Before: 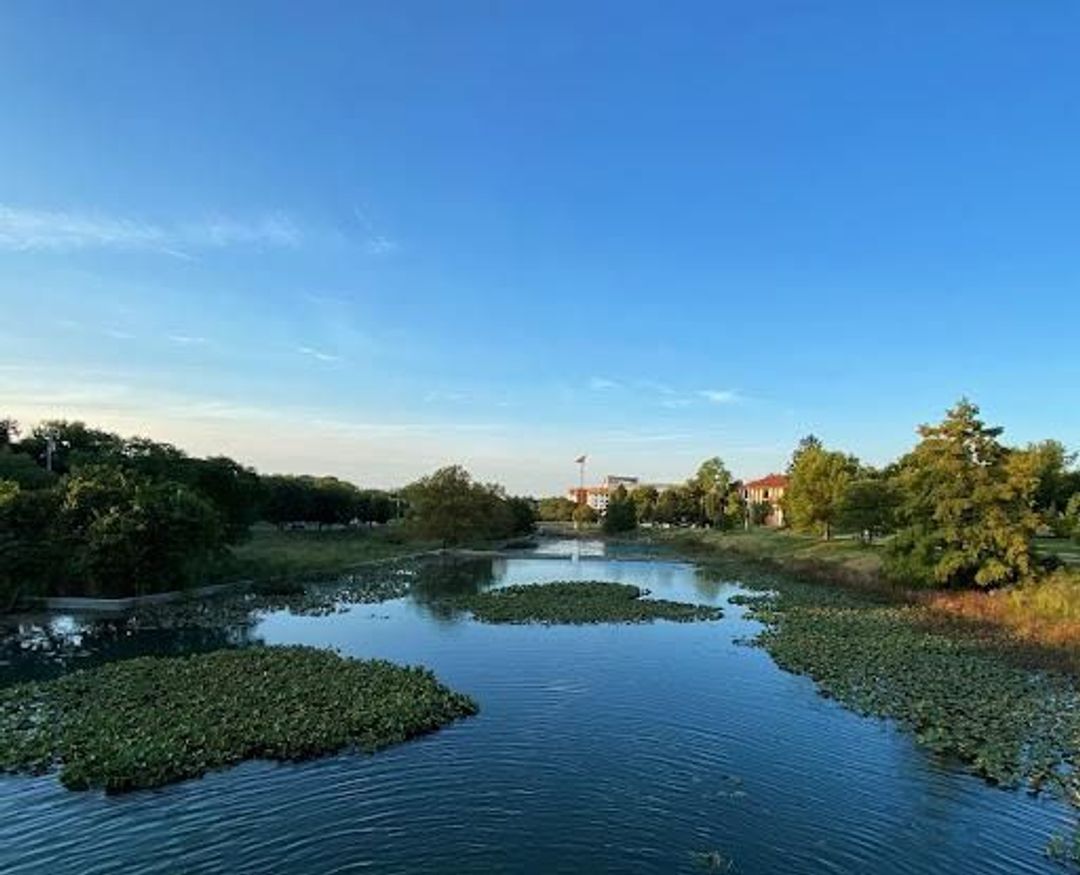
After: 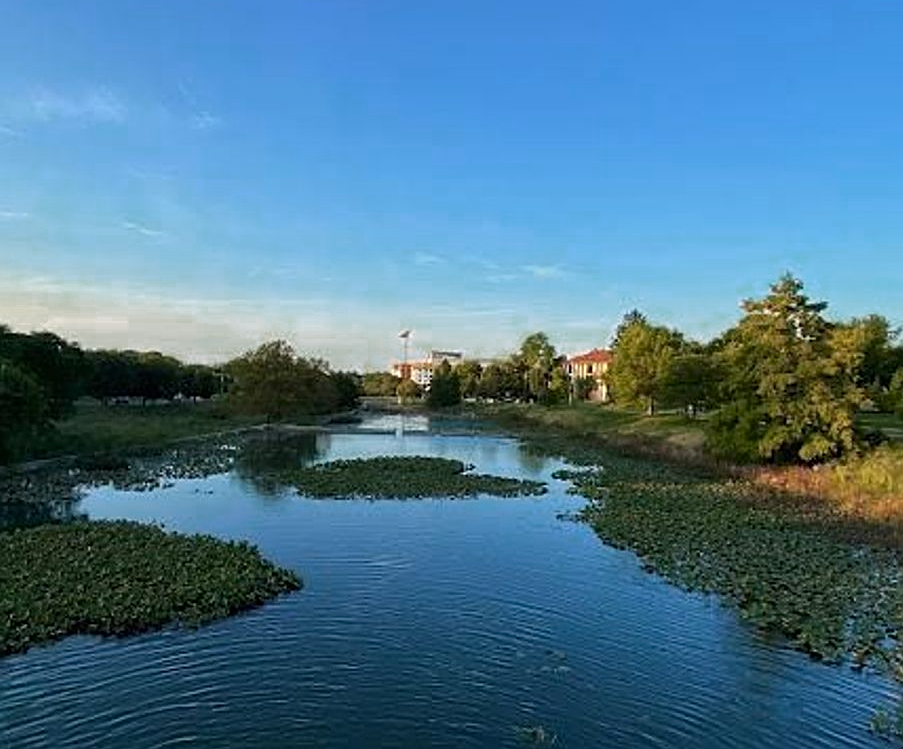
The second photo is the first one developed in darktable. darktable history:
color zones: curves: ch0 [(0.25, 0.5) (0.347, 0.092) (0.75, 0.5)]; ch1 [(0.25, 0.5) (0.33, 0.51) (0.75, 0.5)]
crop: left 16.374%, top 14.396%
sharpen: on, module defaults
